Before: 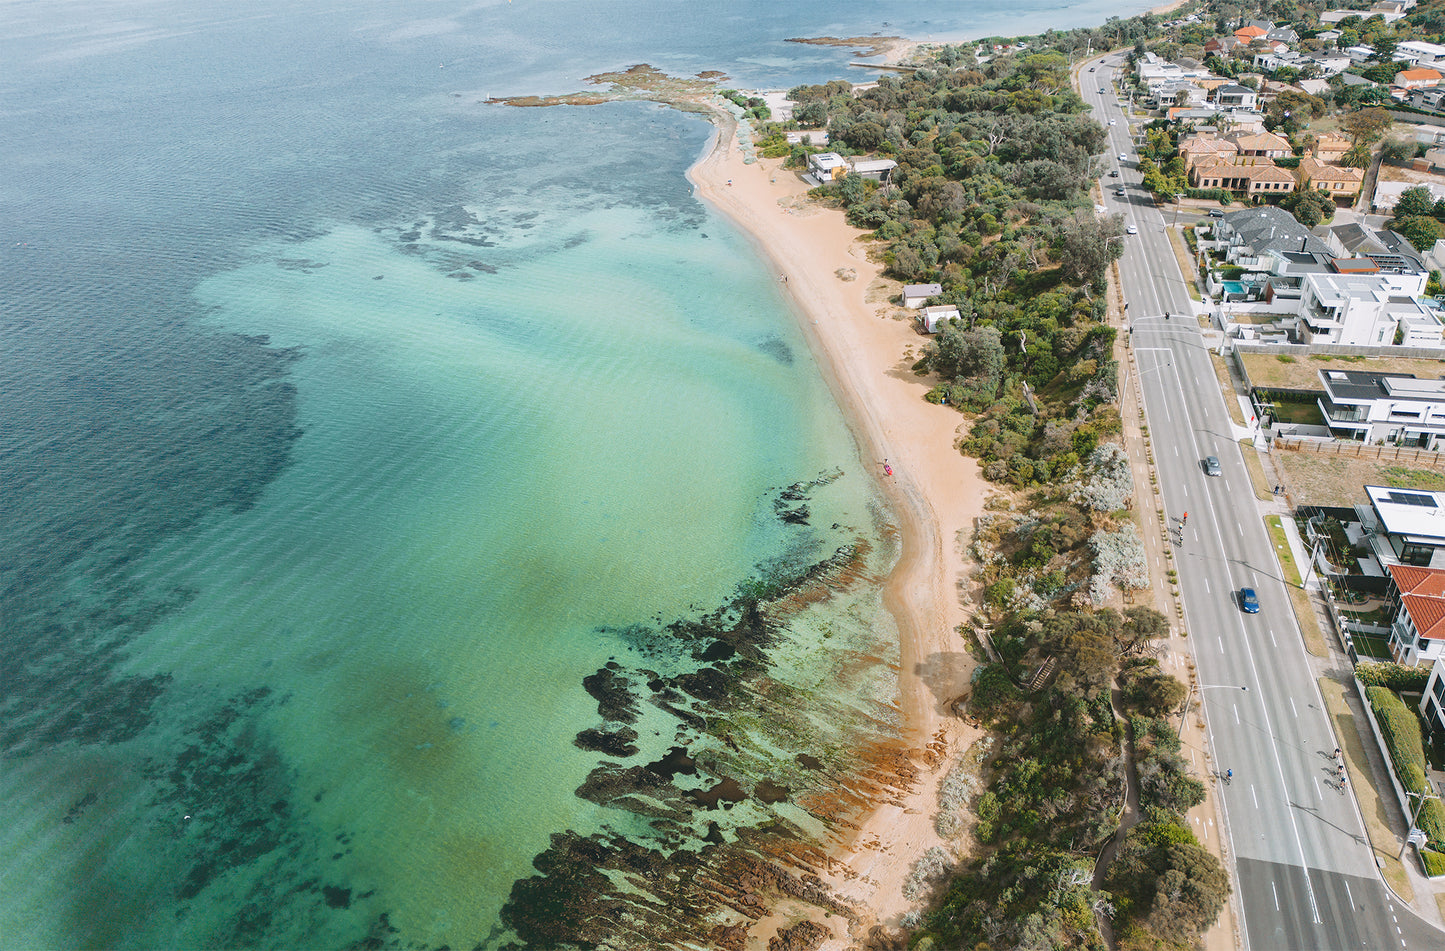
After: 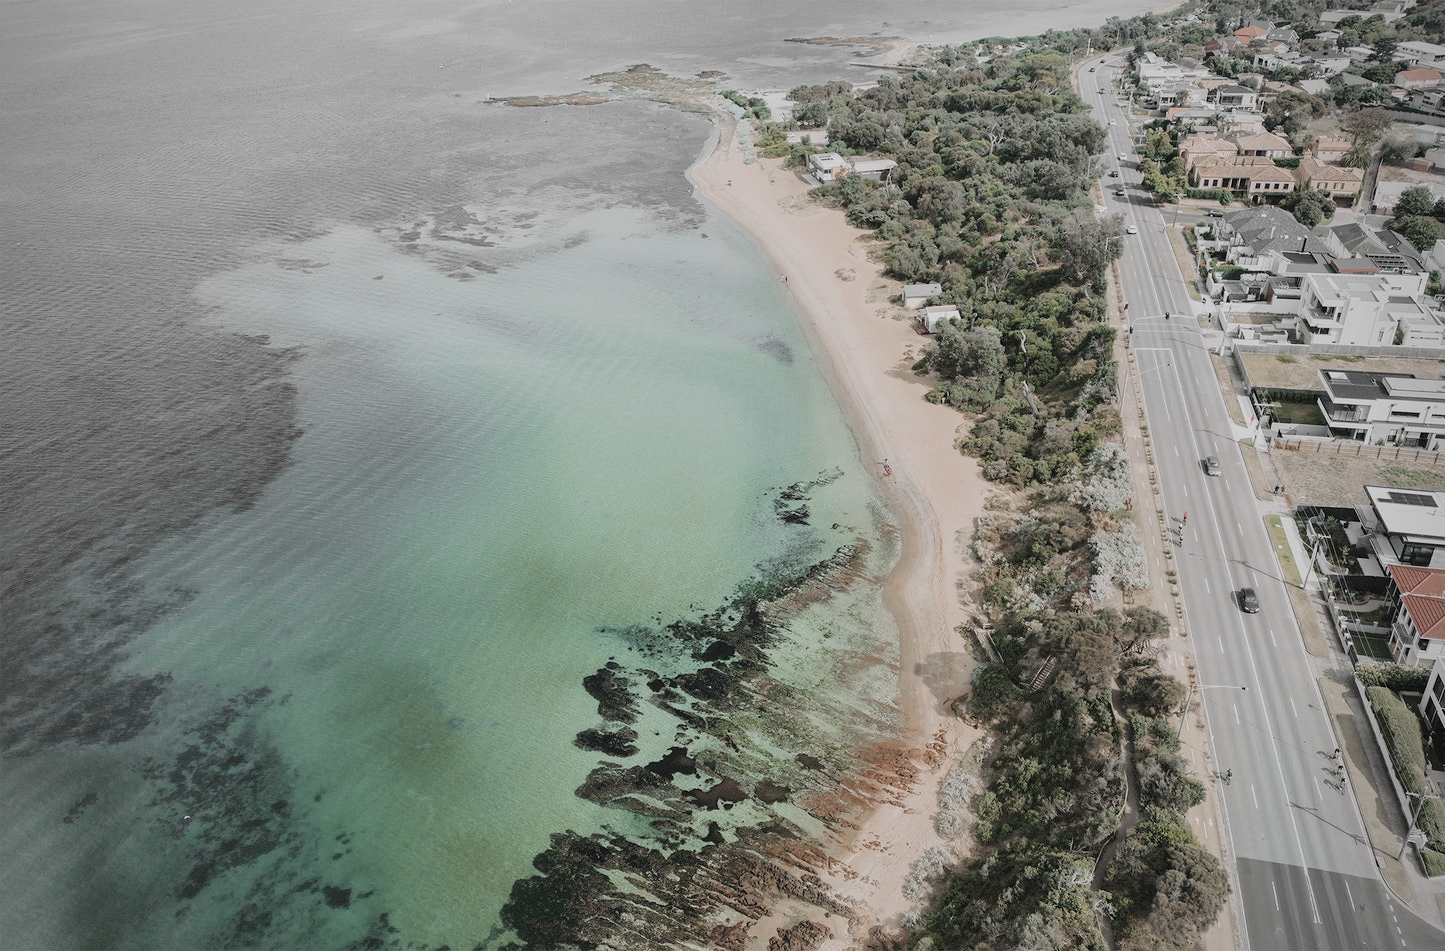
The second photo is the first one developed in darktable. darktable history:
color equalizer: saturation › red 0.775, saturation › orange 0.728, saturation › yellow 0.751, saturation › green 0.763, saturation › cyan 0.532, saturation › blue 0.382, saturation › lavender 0.312, saturation › magenta 0.382, brightness › yellow 0.994
filmic rgb: hardness 4.17, contrast 0.921
vignetting: on, module defaults
